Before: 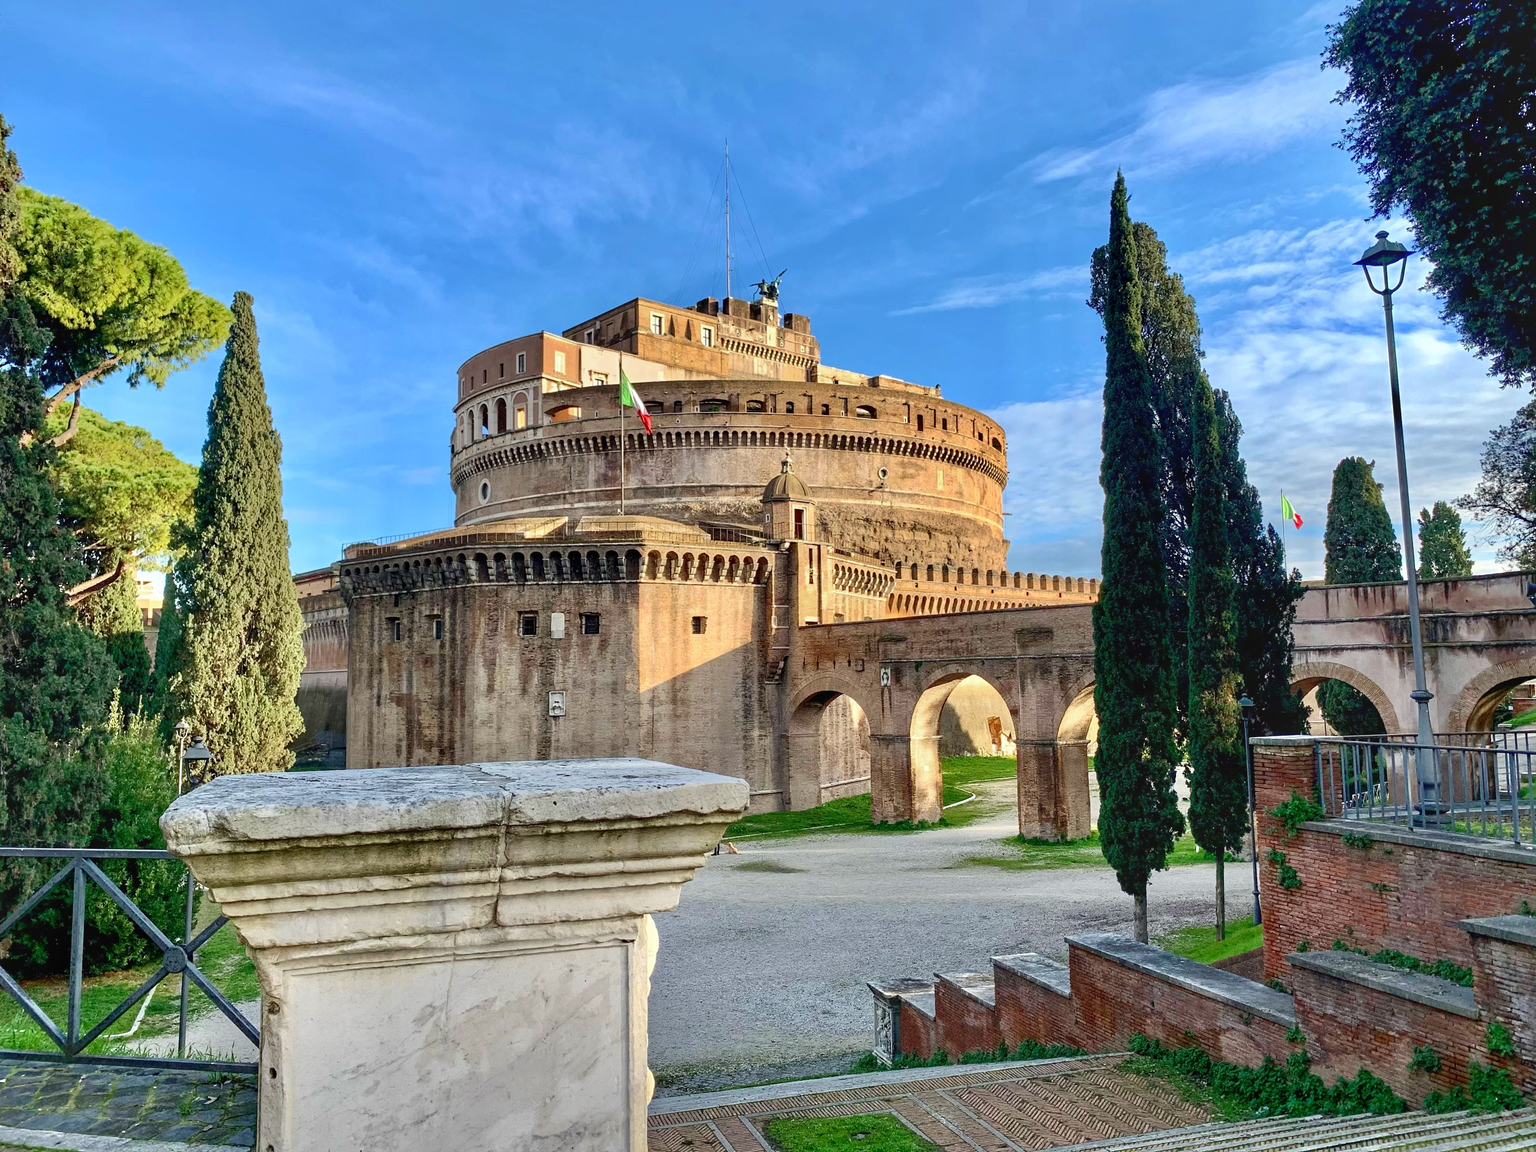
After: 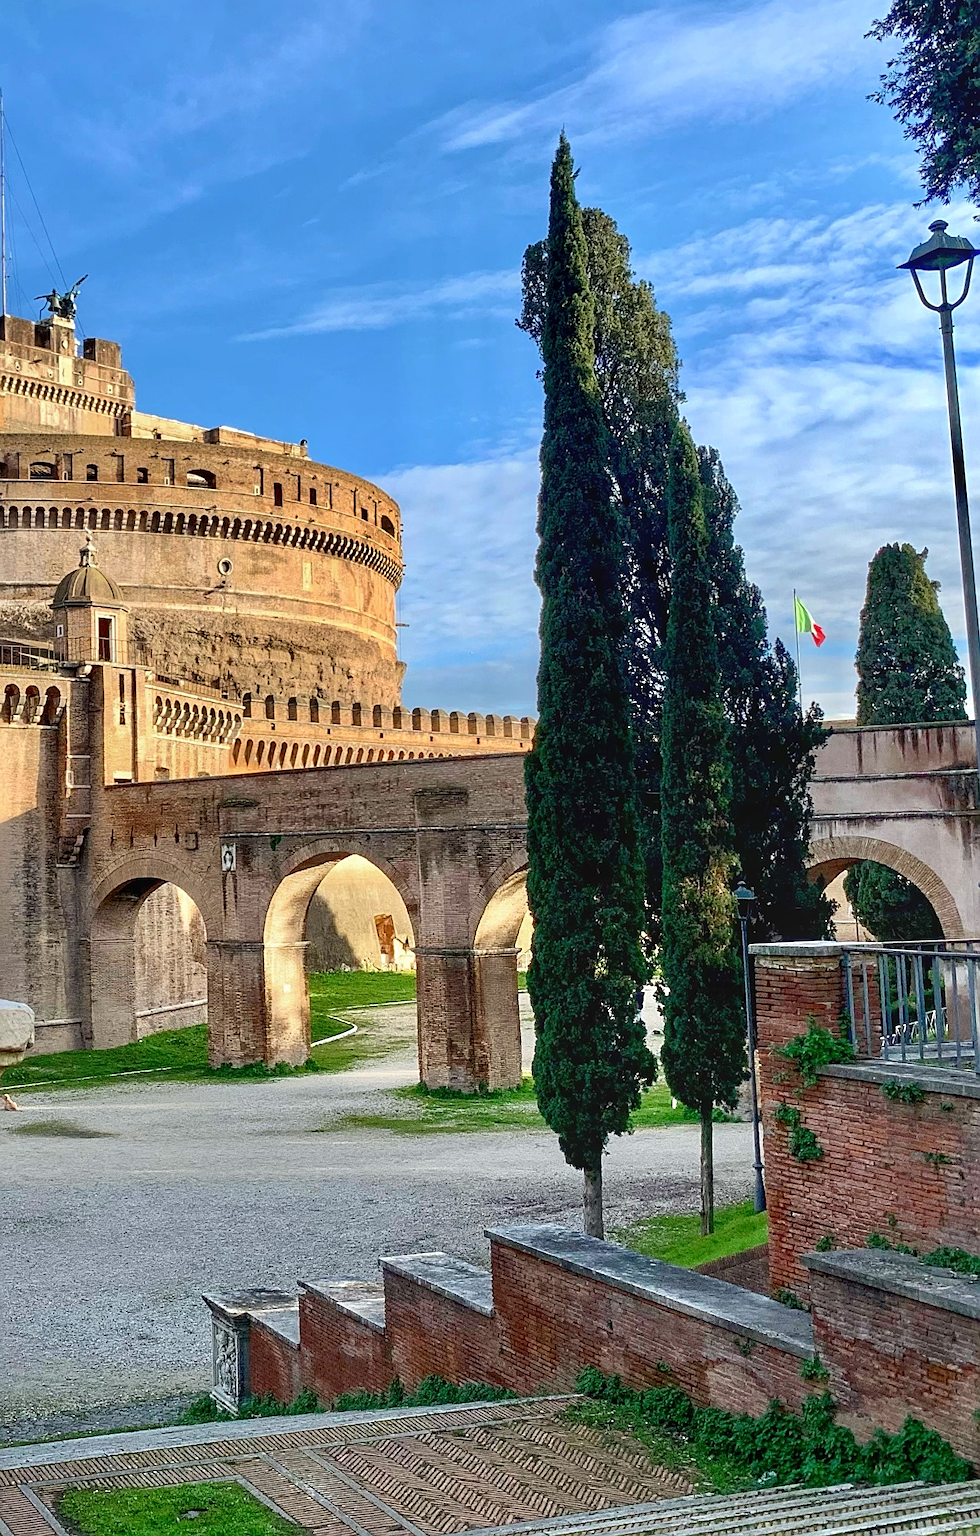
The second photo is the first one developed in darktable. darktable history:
sharpen: on, module defaults
crop: left 47.265%, top 6.708%, right 8.066%
